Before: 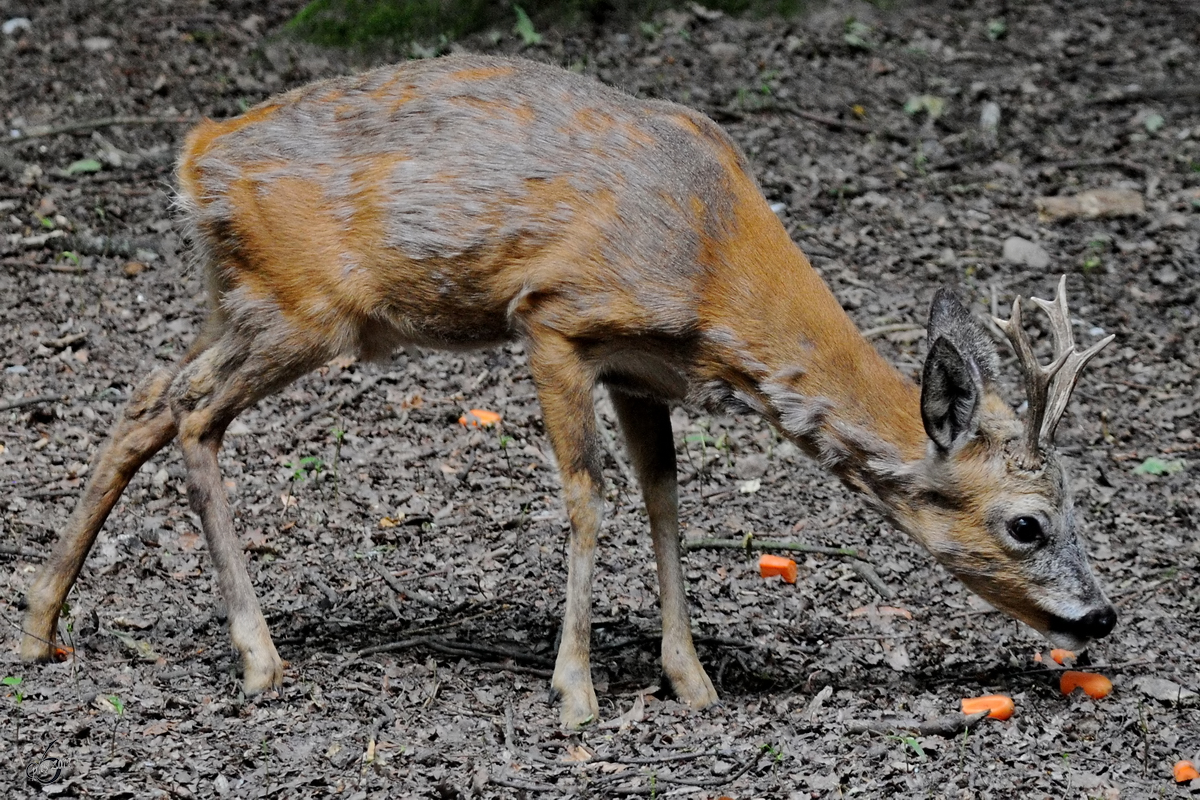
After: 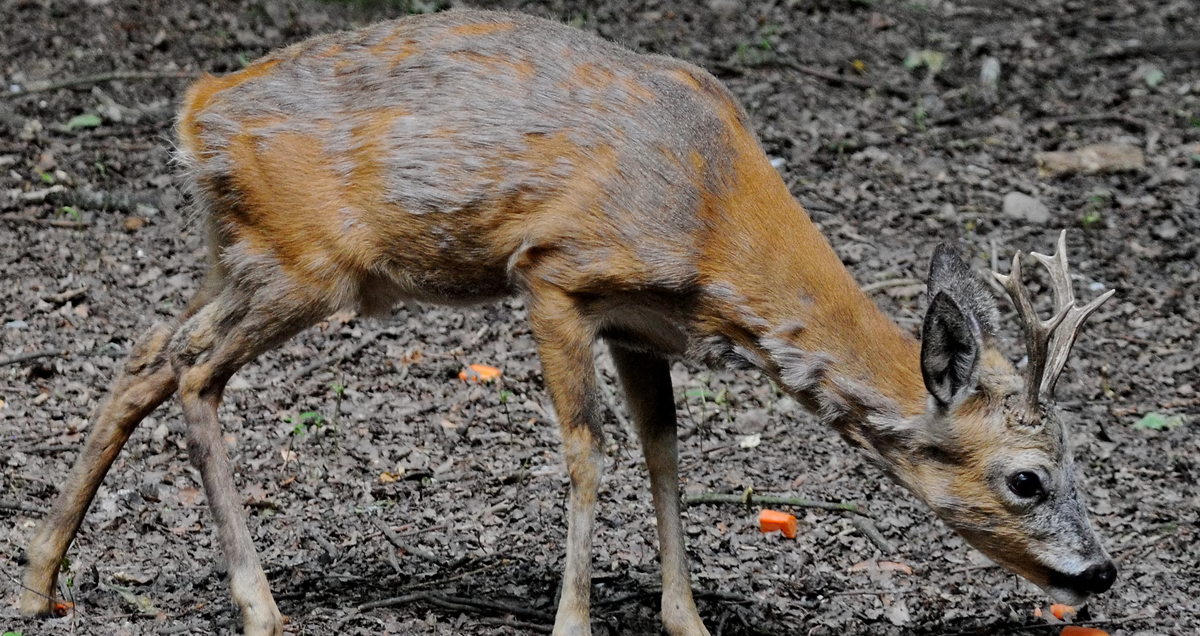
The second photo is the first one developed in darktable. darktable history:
crop and rotate: top 5.654%, bottom 14.803%
